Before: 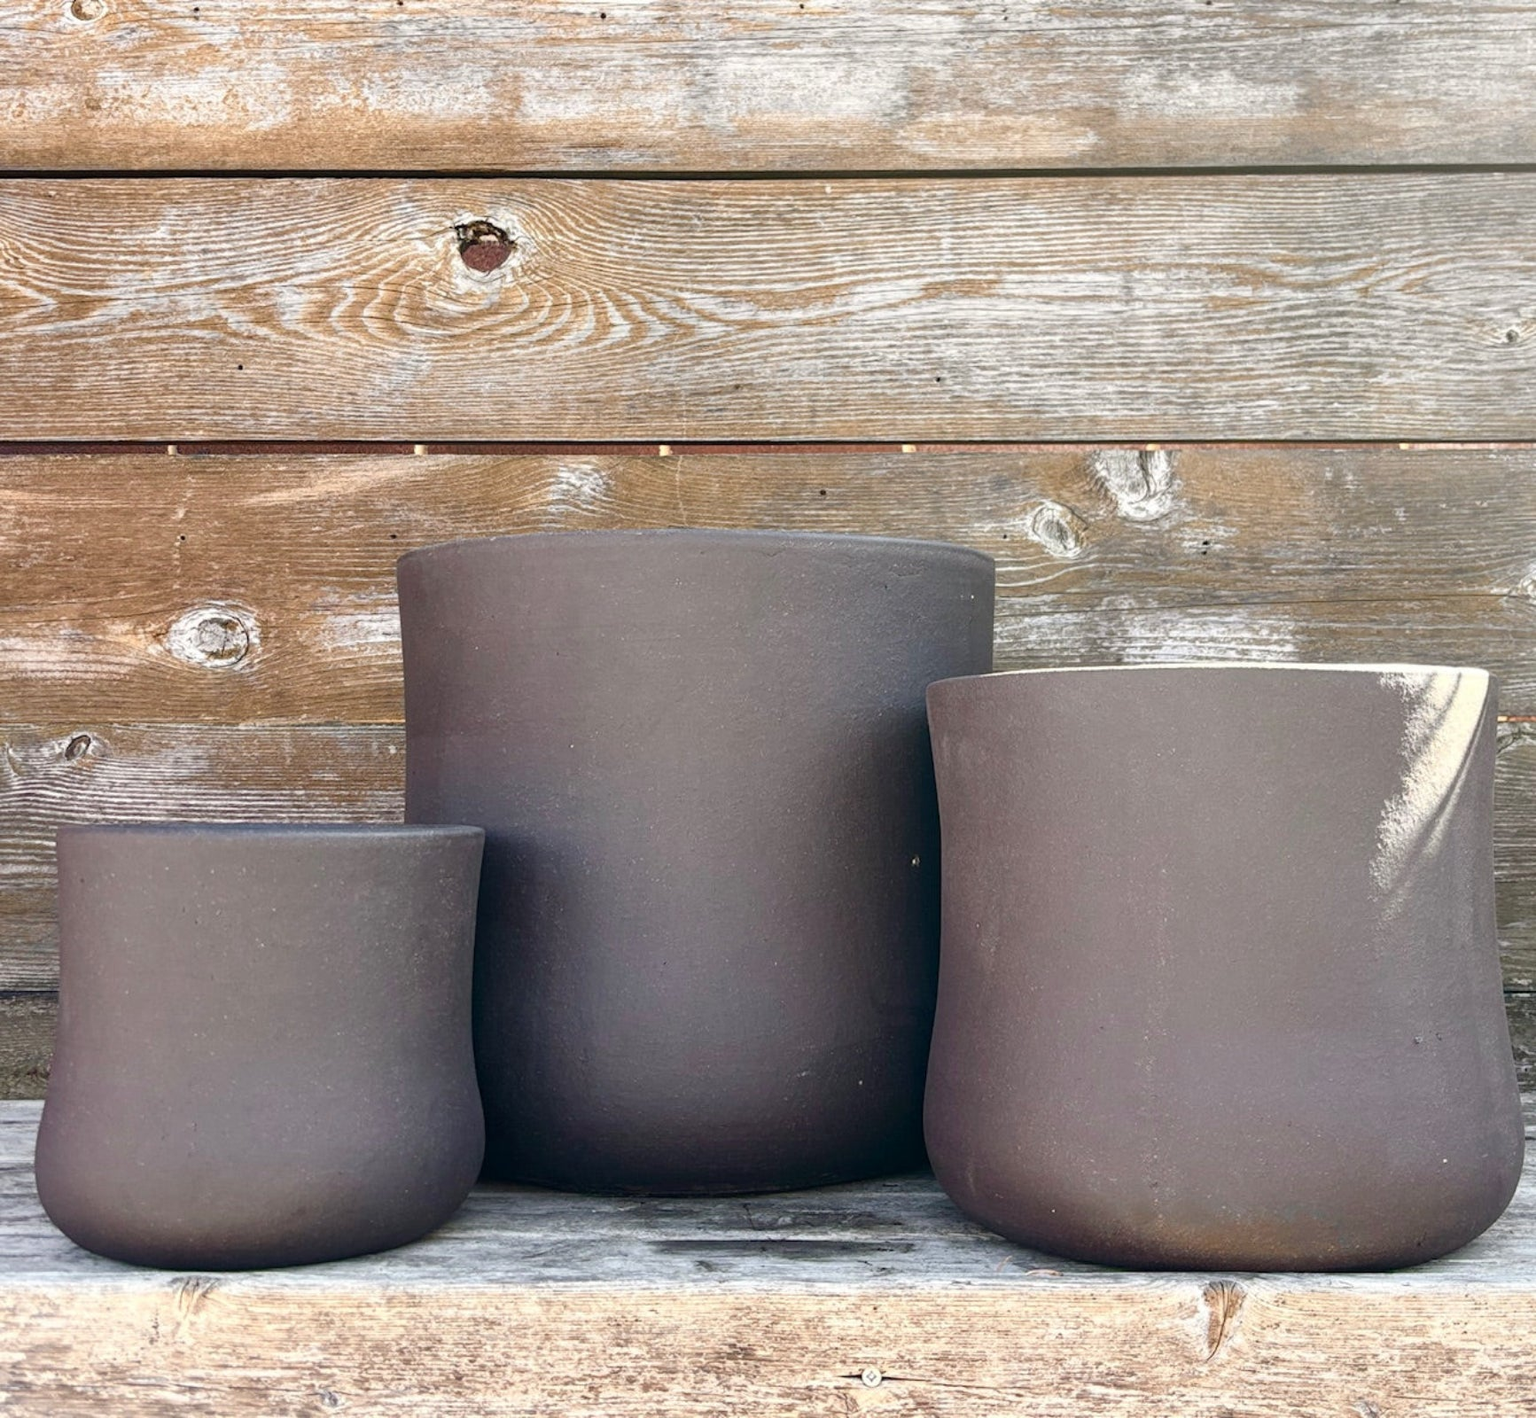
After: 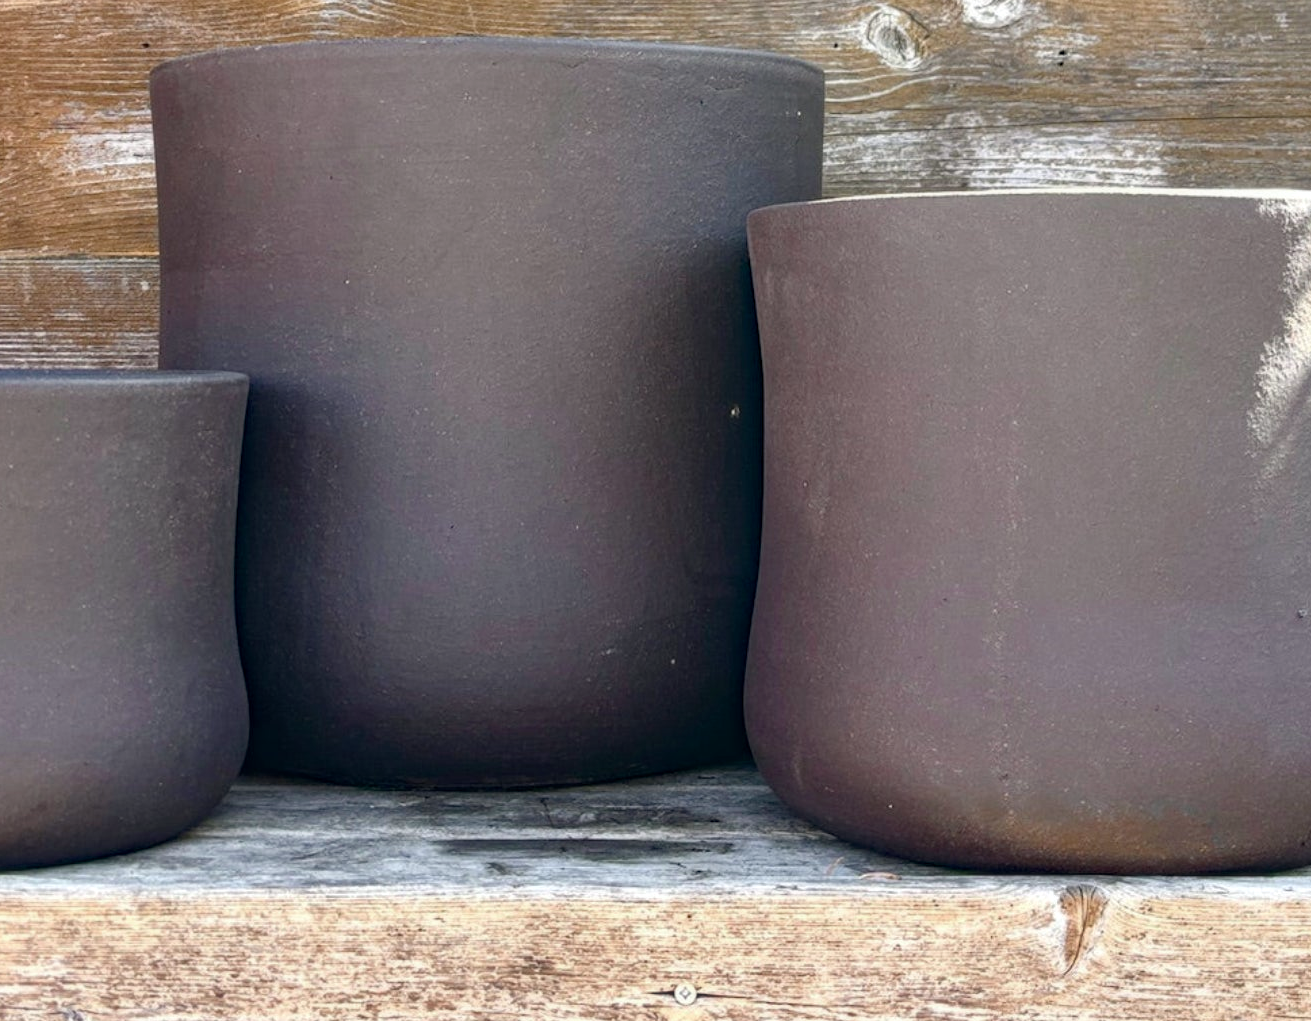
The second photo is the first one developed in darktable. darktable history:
soften: size 10%, saturation 50%, brightness 0.2 EV, mix 10%
haze removal: strength 0.29, distance 0.25, compatibility mode true, adaptive false
crop and rotate: left 17.299%, top 35.115%, right 7.015%, bottom 1.024%
vibrance: vibrance 95.34%
